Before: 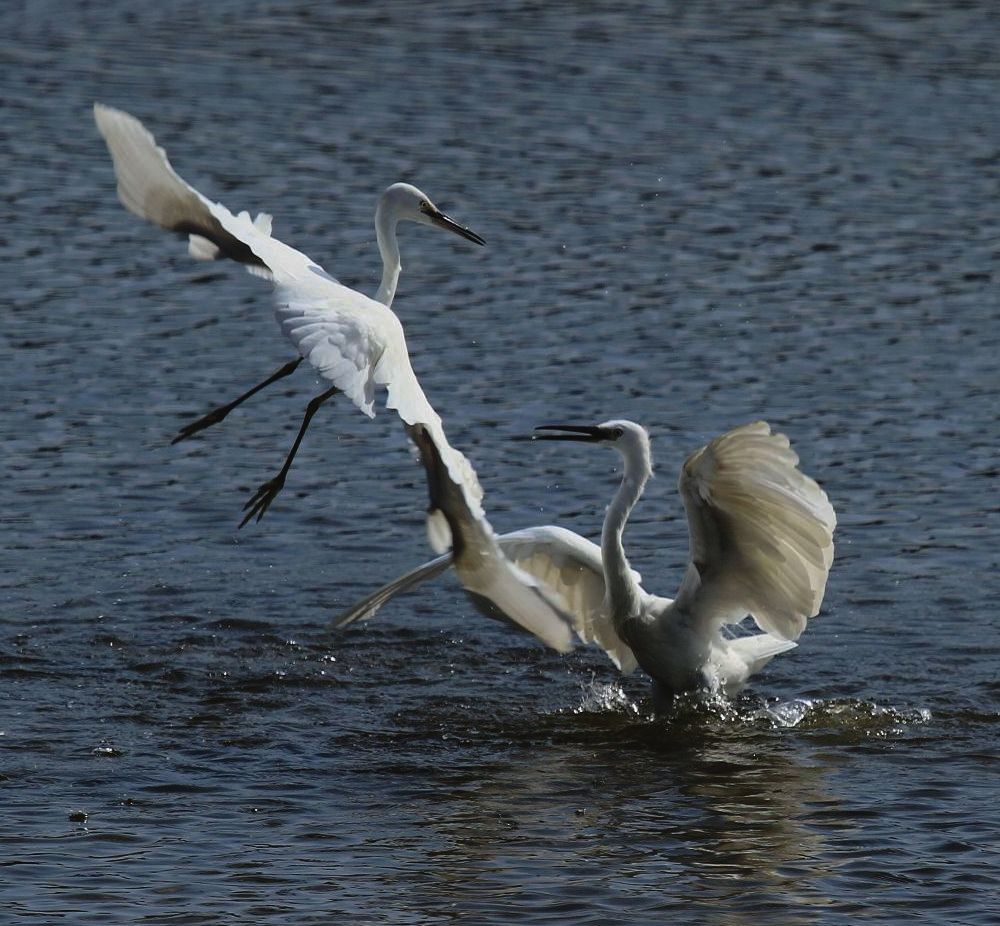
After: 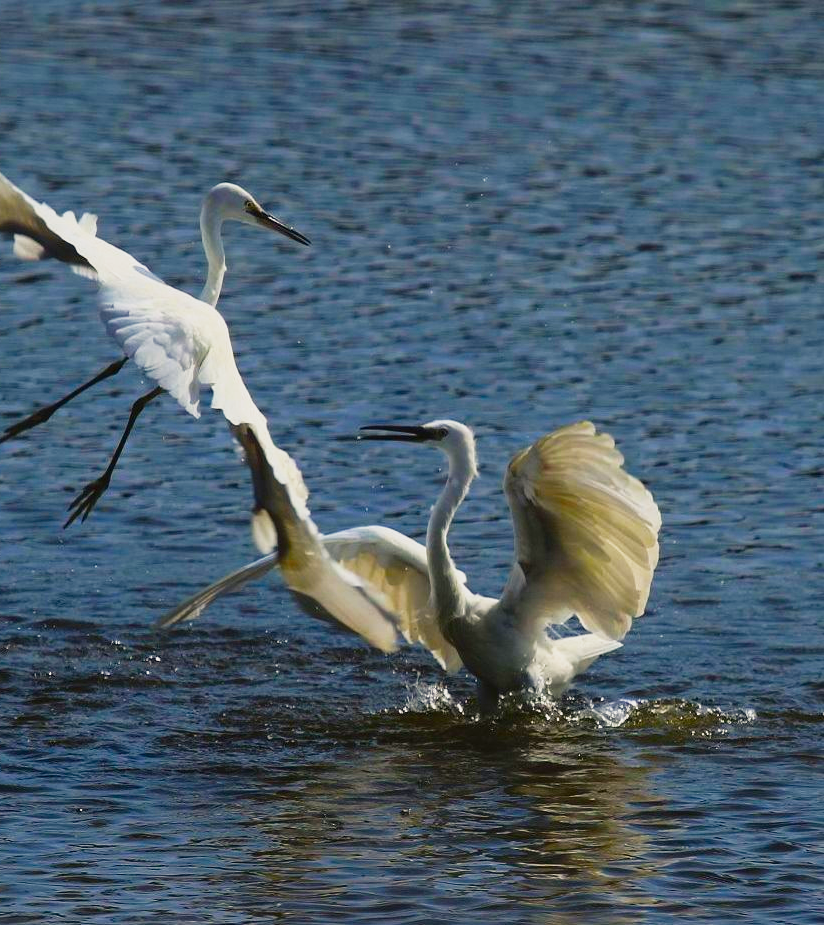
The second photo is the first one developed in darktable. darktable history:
crop: left 17.597%, bottom 0.037%
color balance rgb: highlights gain › chroma 3.091%, highlights gain › hue 75.85°, perceptual saturation grading › global saturation 40.705%, perceptual saturation grading › highlights -25.6%, perceptual saturation grading › mid-tones 34.604%, perceptual saturation grading › shadows 35.078%, global vibrance 20%
base curve: curves: ch0 [(0, 0) (0.088, 0.125) (0.176, 0.251) (0.354, 0.501) (0.613, 0.749) (1, 0.877)], preserve colors none
